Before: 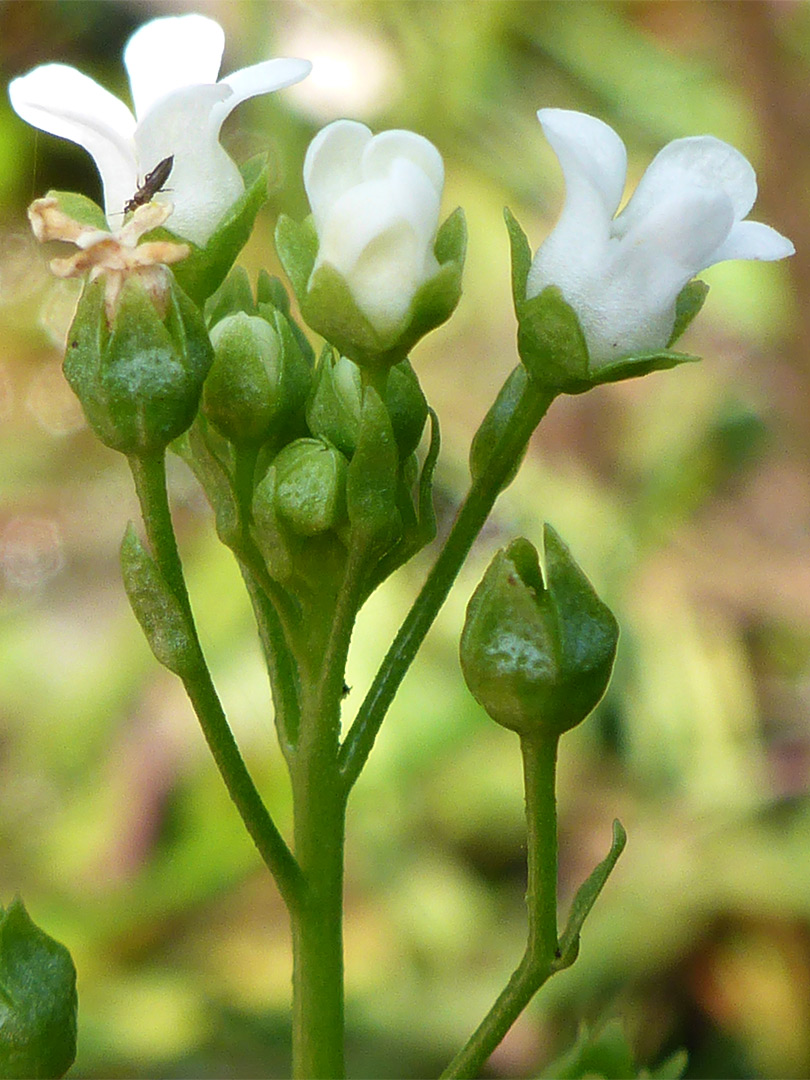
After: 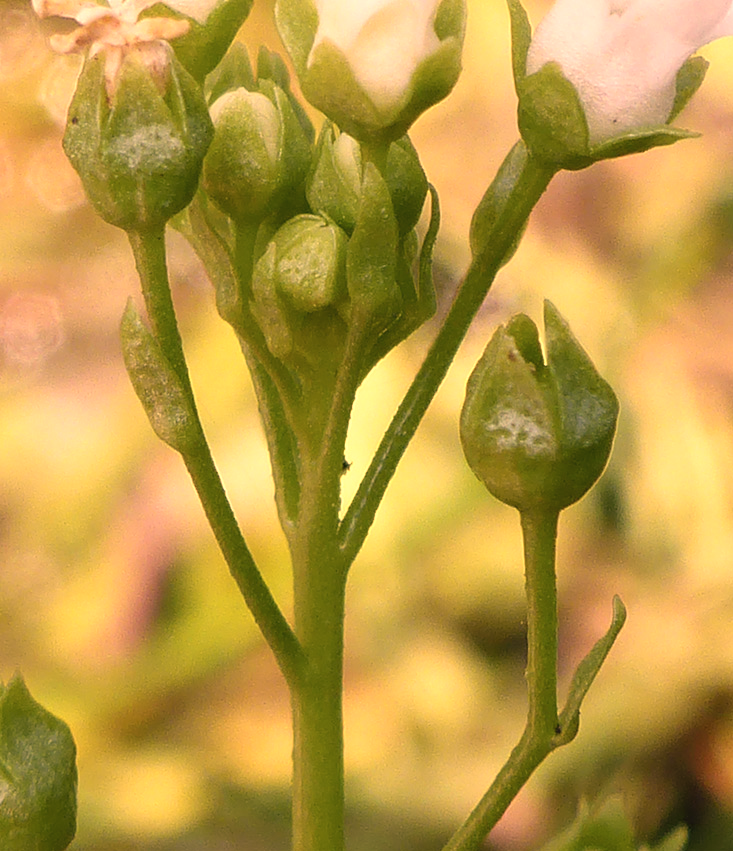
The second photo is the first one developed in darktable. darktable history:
crop: top 20.831%, right 9.441%, bottom 0.293%
color correction: highlights a* 39.95, highlights b* 39.68, saturation 0.691
levels: white 90.66%, levels [0, 0.435, 0.917]
